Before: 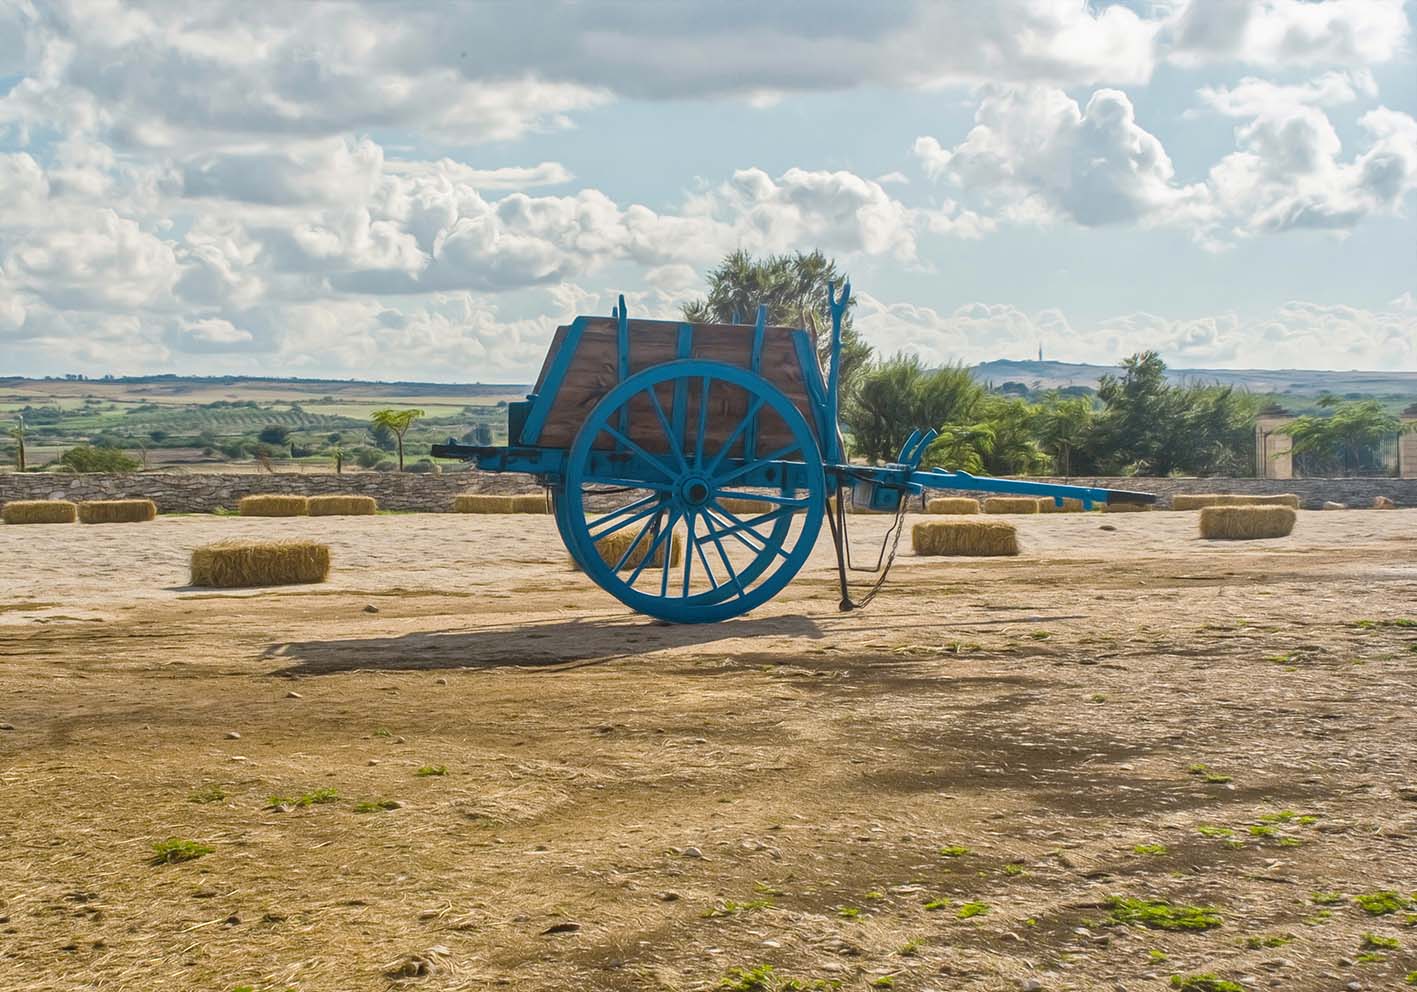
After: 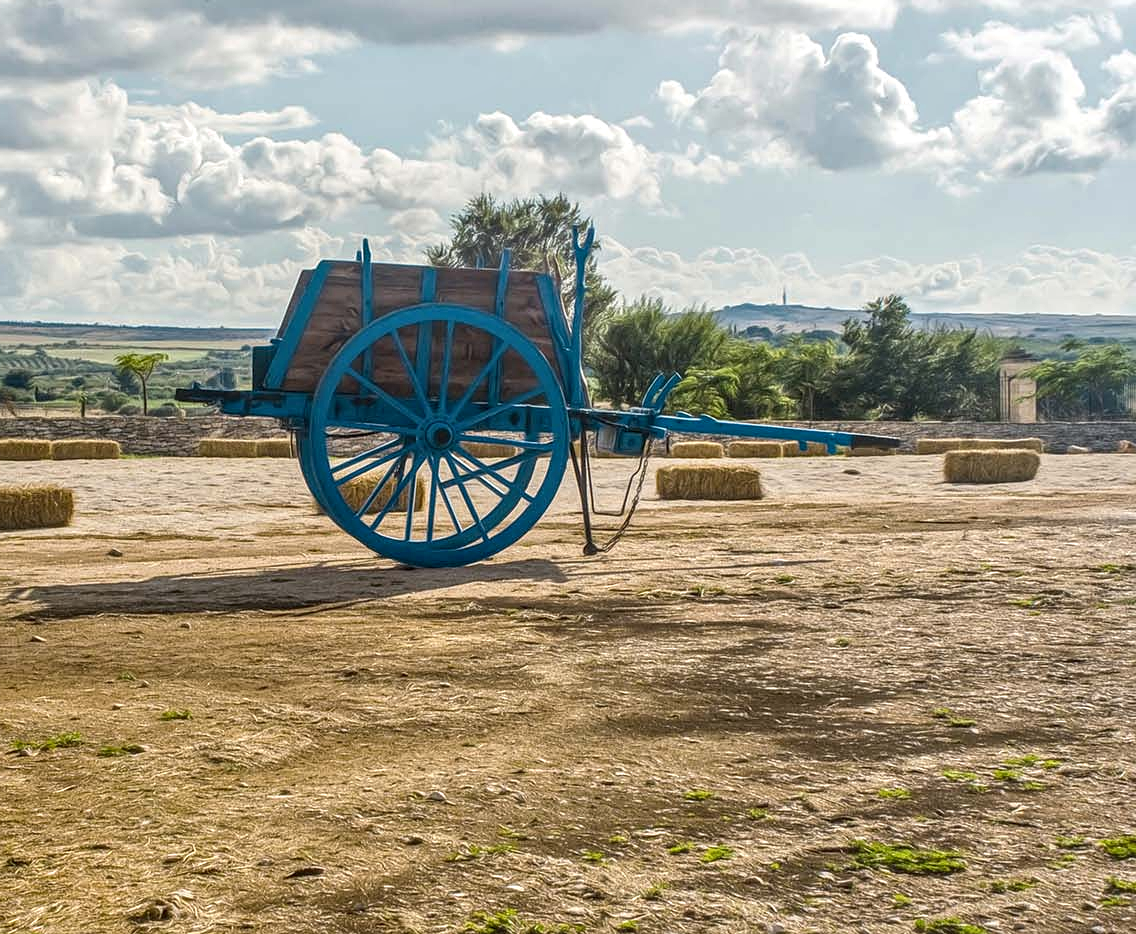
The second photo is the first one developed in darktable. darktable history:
sharpen: amount 0.207
crop and rotate: left 18.103%, top 5.822%, right 1.699%
local contrast: detail 140%
